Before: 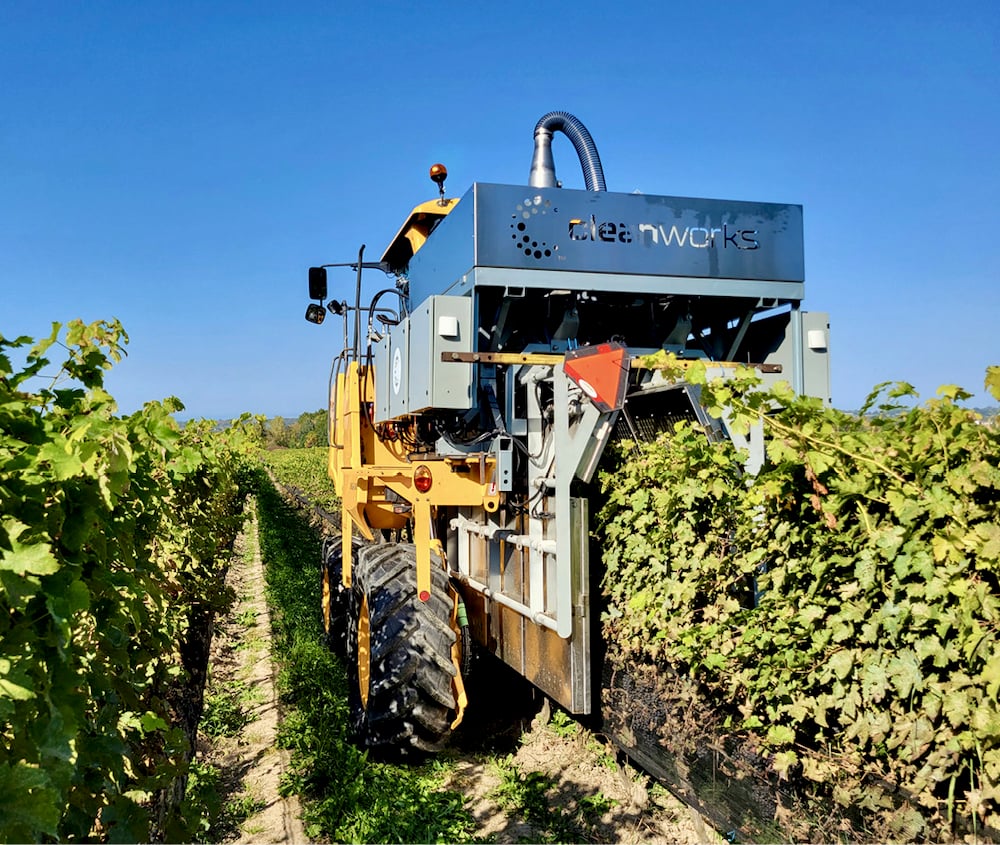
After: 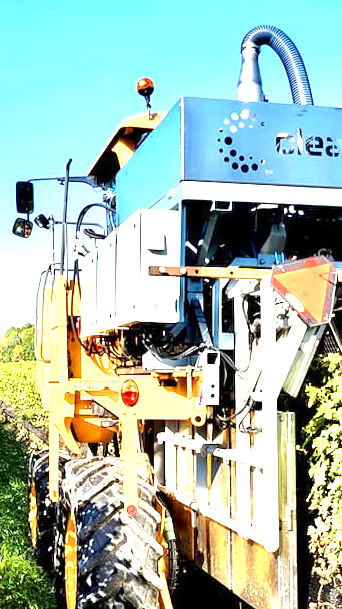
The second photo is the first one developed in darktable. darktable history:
local contrast: mode bilateral grid, contrast 27, coarseness 16, detail 115%, midtone range 0.2
exposure: exposure 2.015 EV, compensate highlight preservation false
crop and rotate: left 29.377%, top 10.216%, right 36.359%, bottom 17.64%
